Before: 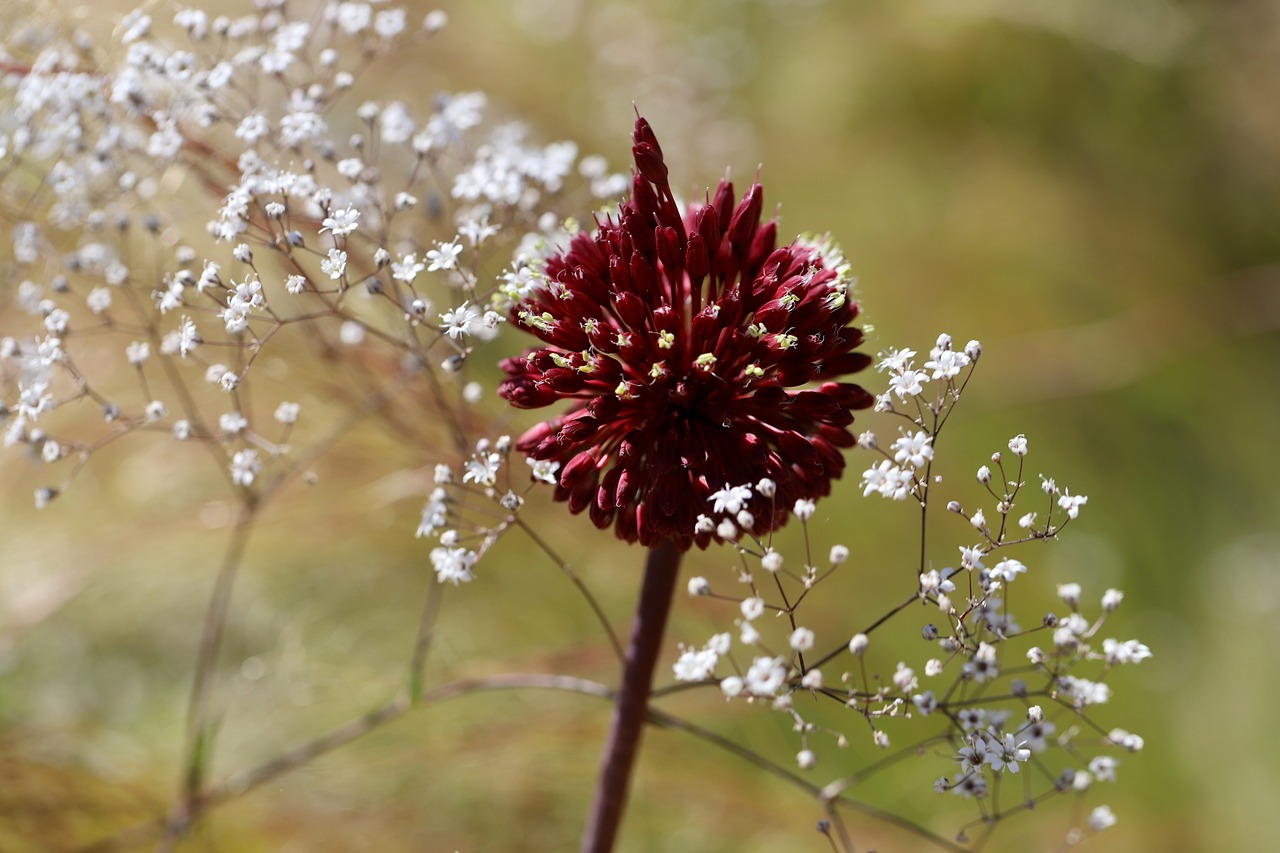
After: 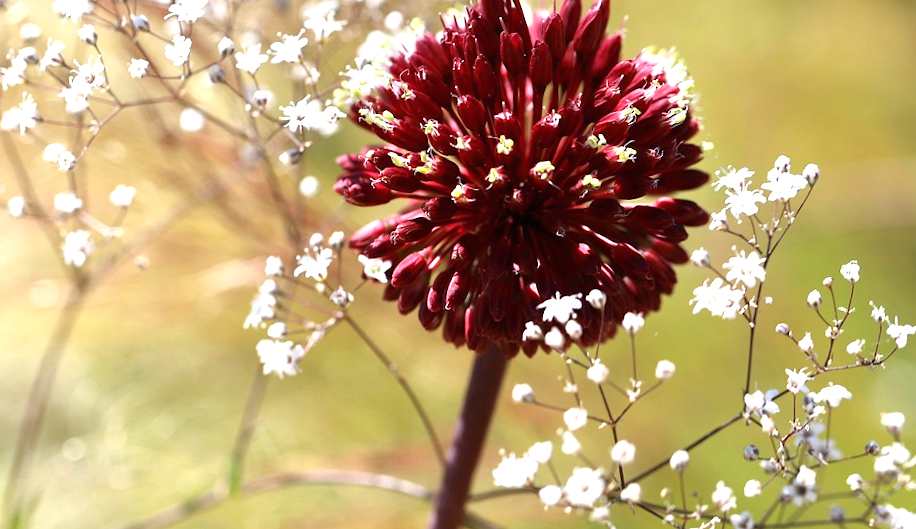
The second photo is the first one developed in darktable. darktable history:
crop and rotate: angle -3.37°, left 9.79%, top 20.73%, right 12.42%, bottom 11.82%
exposure: black level correction 0, exposure 1.1 EV, compensate exposure bias true, compensate highlight preservation false
